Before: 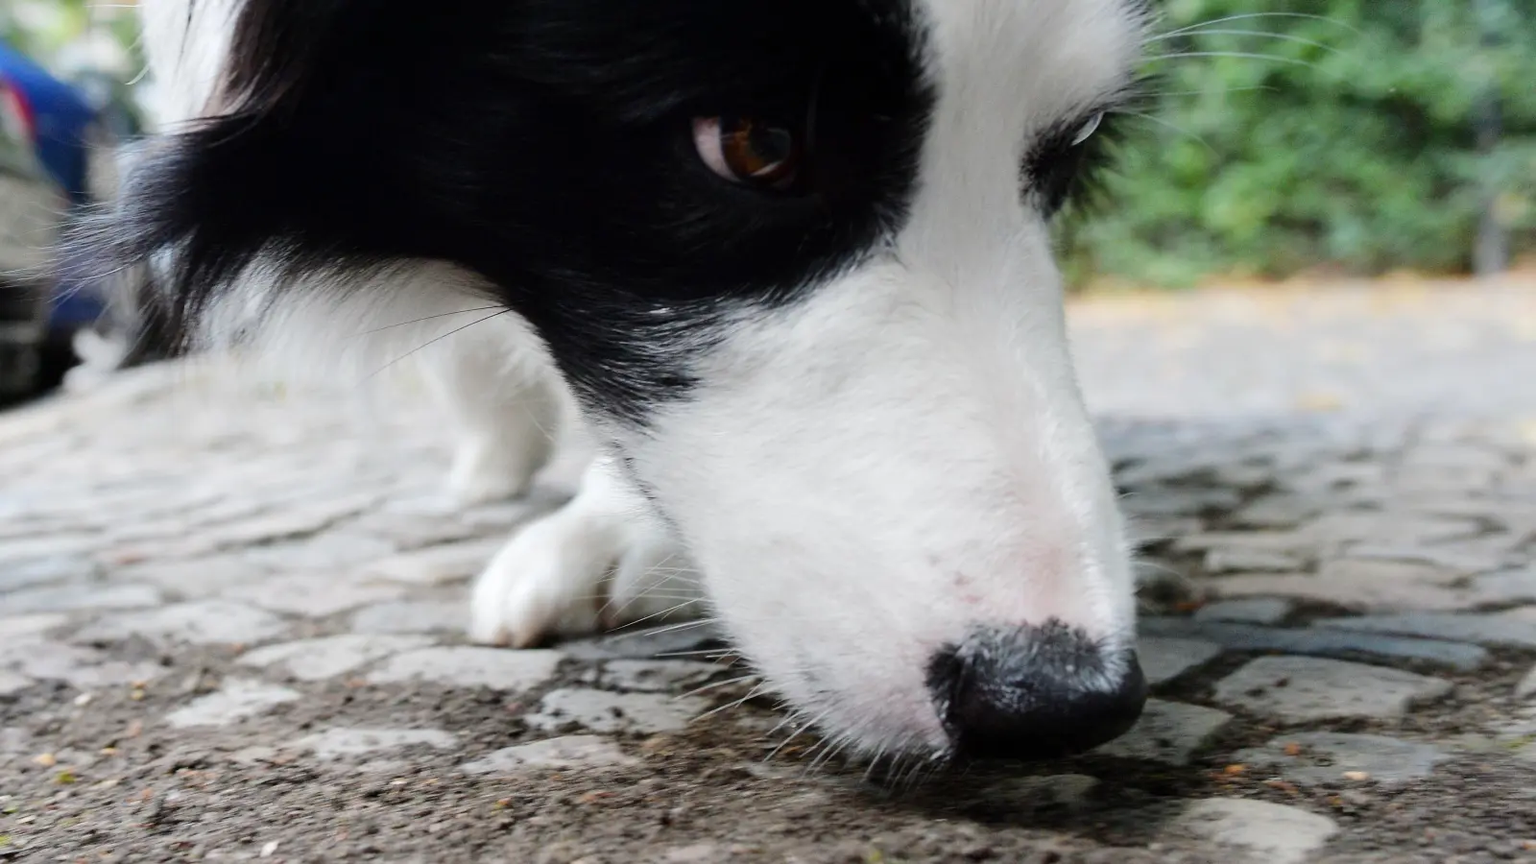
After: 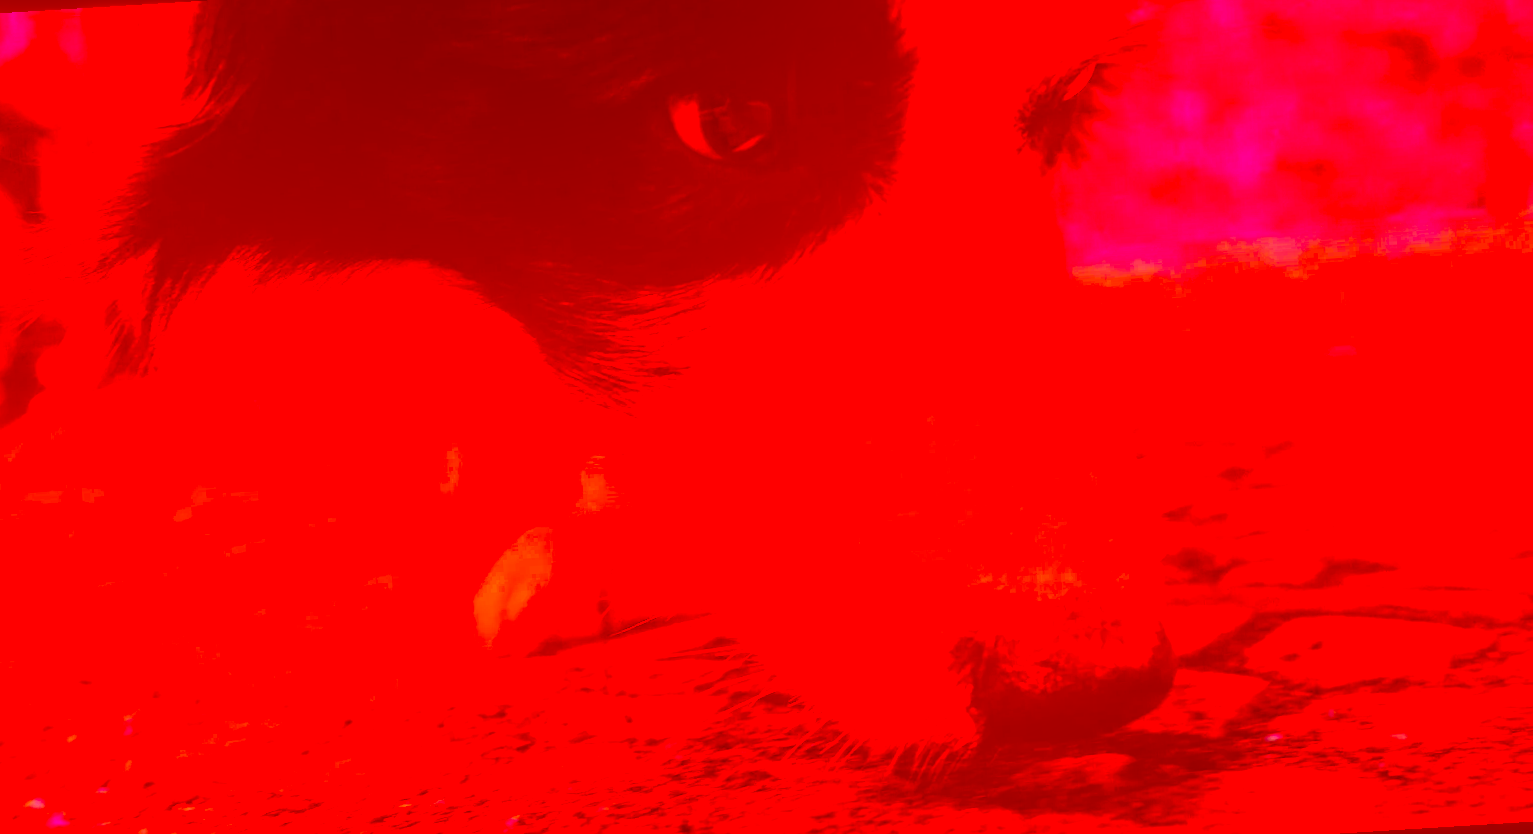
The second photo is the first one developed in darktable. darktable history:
local contrast: highlights 73%, shadows 15%, midtone range 0.197
color correction: highlights a* -39.68, highlights b* -40, shadows a* -40, shadows b* -40, saturation -3
rotate and perspective: rotation -3.52°, crop left 0.036, crop right 0.964, crop top 0.081, crop bottom 0.919
